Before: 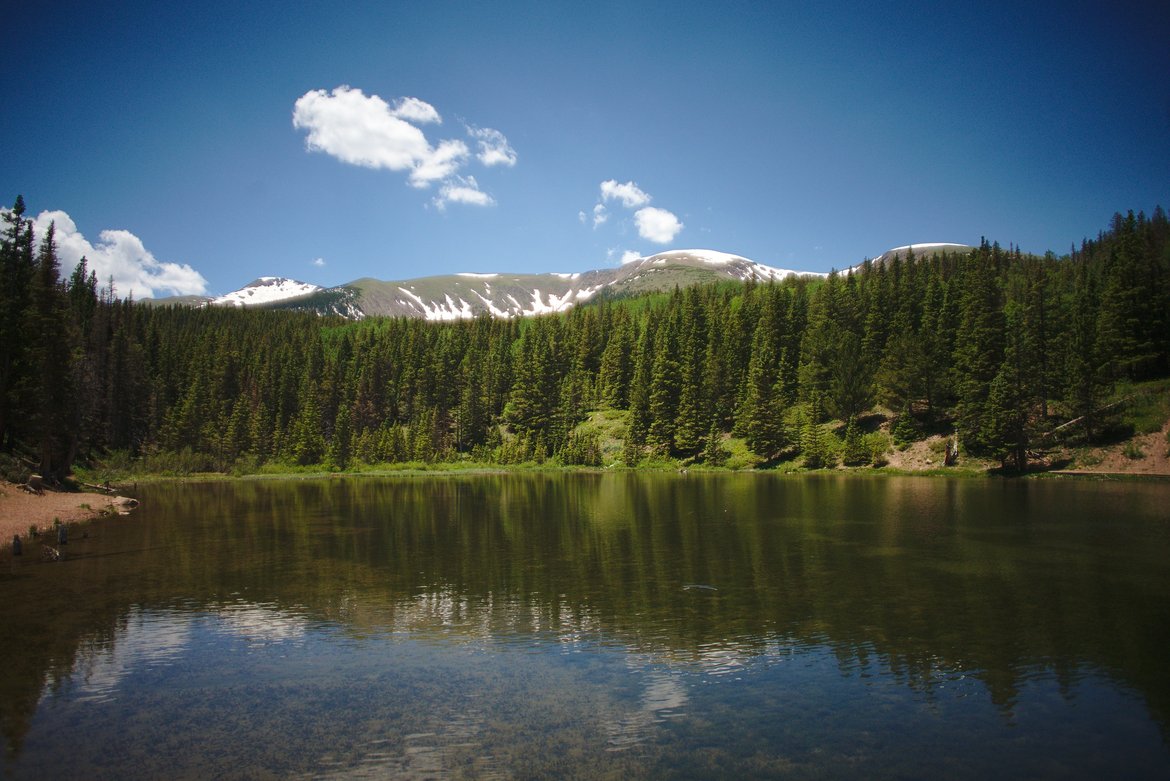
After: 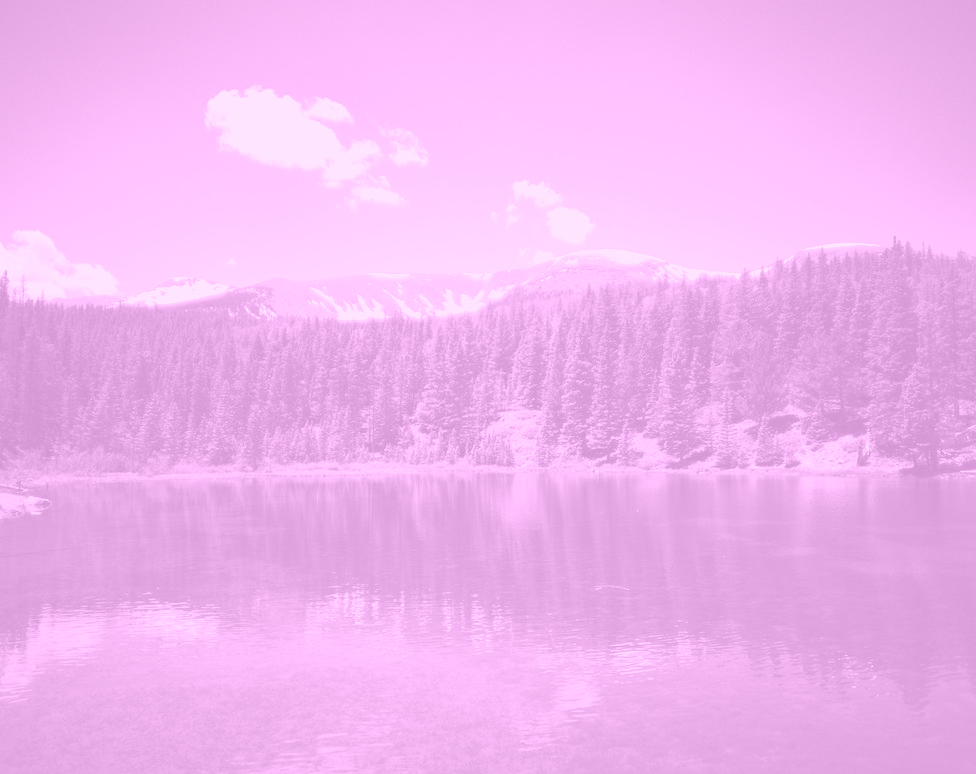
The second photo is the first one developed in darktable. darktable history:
crop: left 7.598%, right 7.873%
shadows and highlights: radius 108.52, shadows 40.68, highlights -72.88, low approximation 0.01, soften with gaussian
colorize: hue 331.2°, saturation 69%, source mix 30.28%, lightness 69.02%, version 1
exposure: black level correction 0, exposure 0.5 EV, compensate highlight preservation false
